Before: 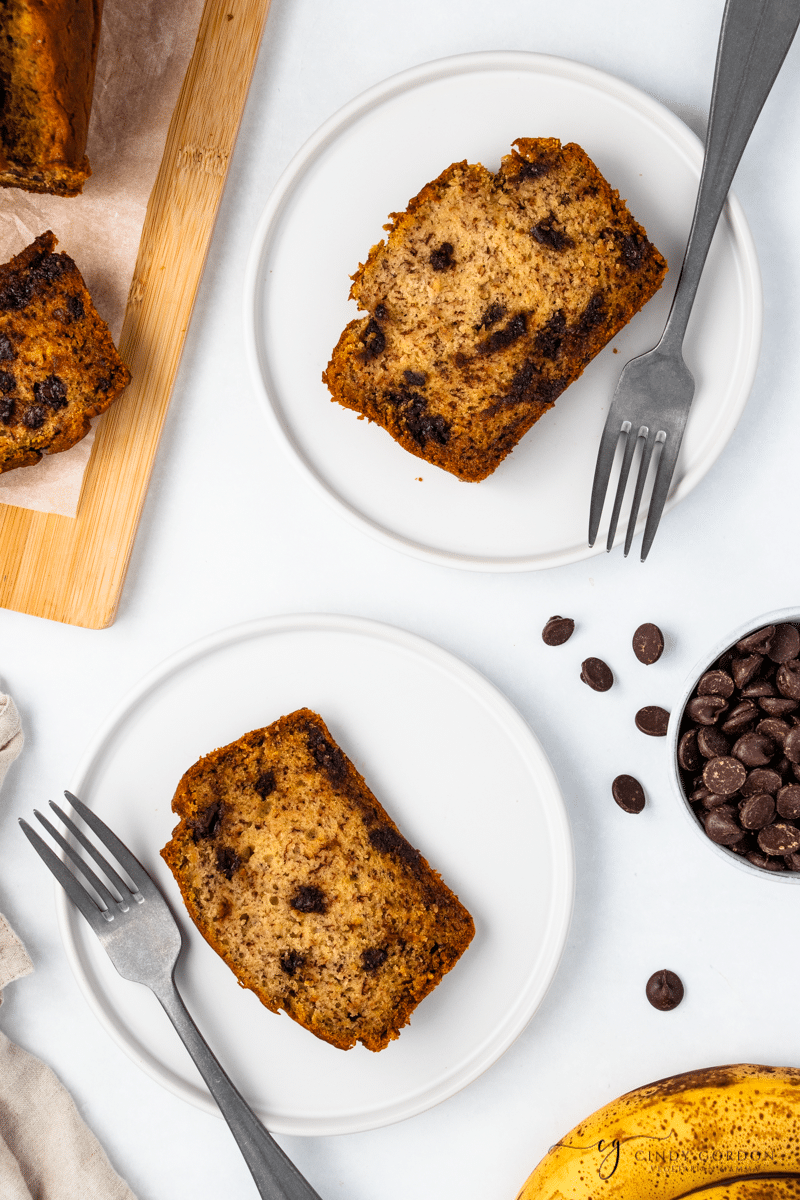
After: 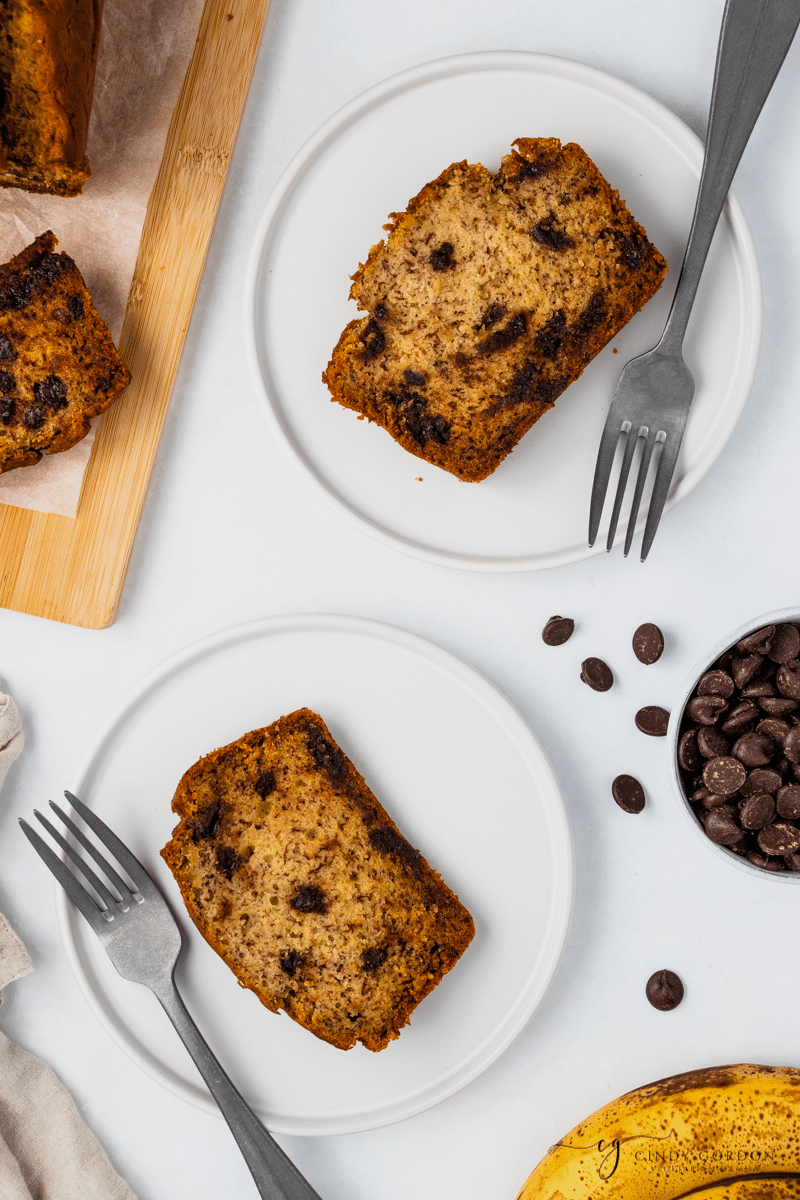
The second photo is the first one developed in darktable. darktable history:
exposure: exposure -0.21 EV, compensate highlight preservation false
